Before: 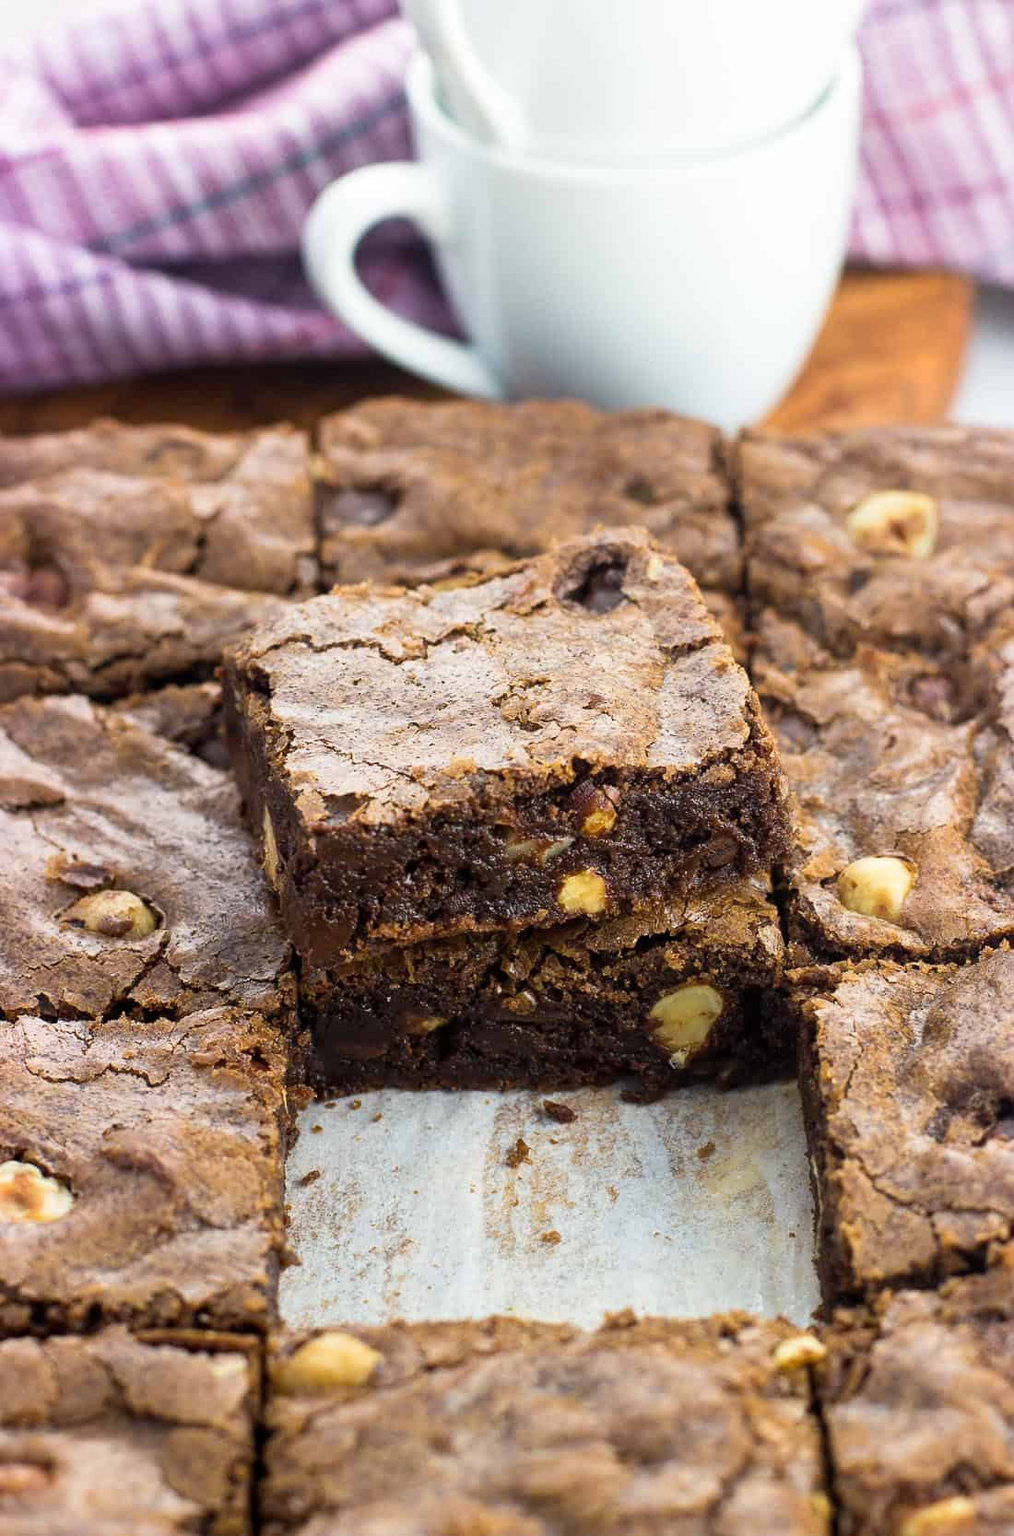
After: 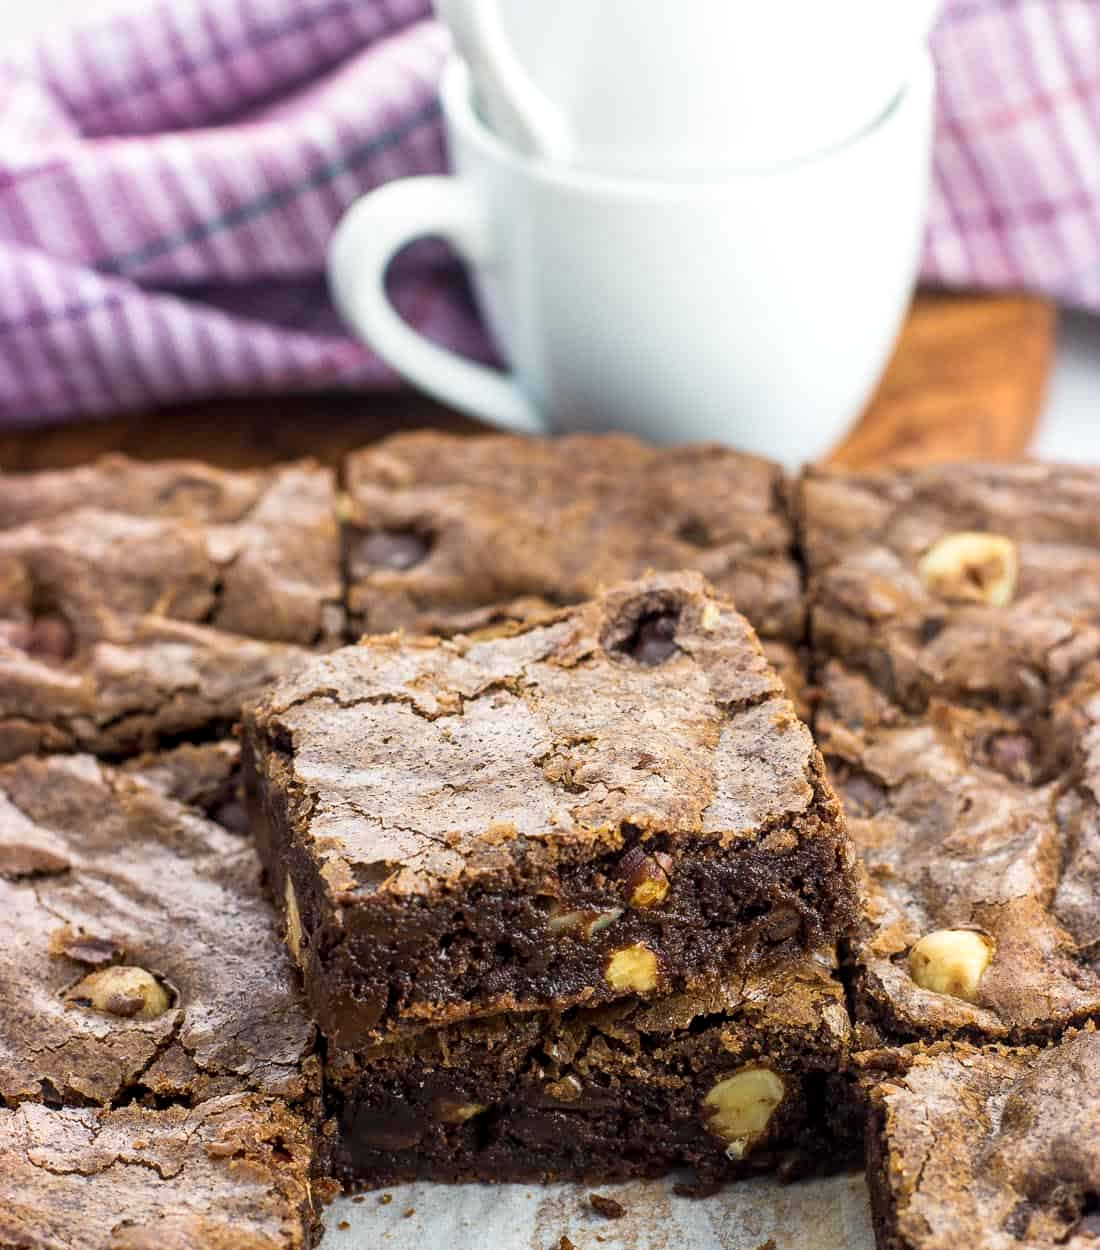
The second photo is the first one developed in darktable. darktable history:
local contrast: on, module defaults
crop: bottom 24.988%
